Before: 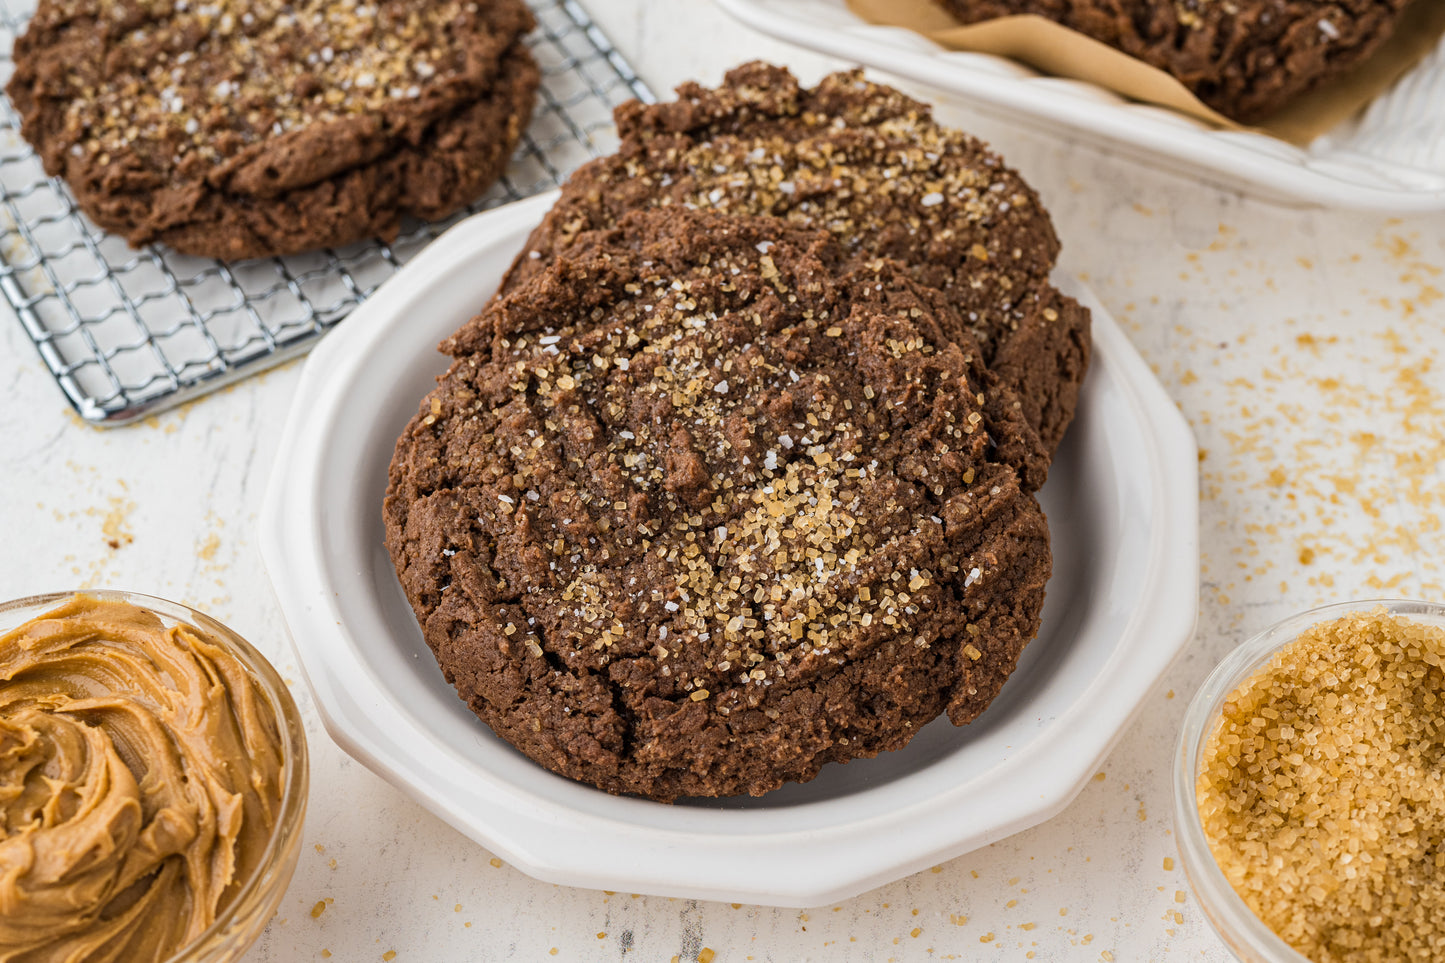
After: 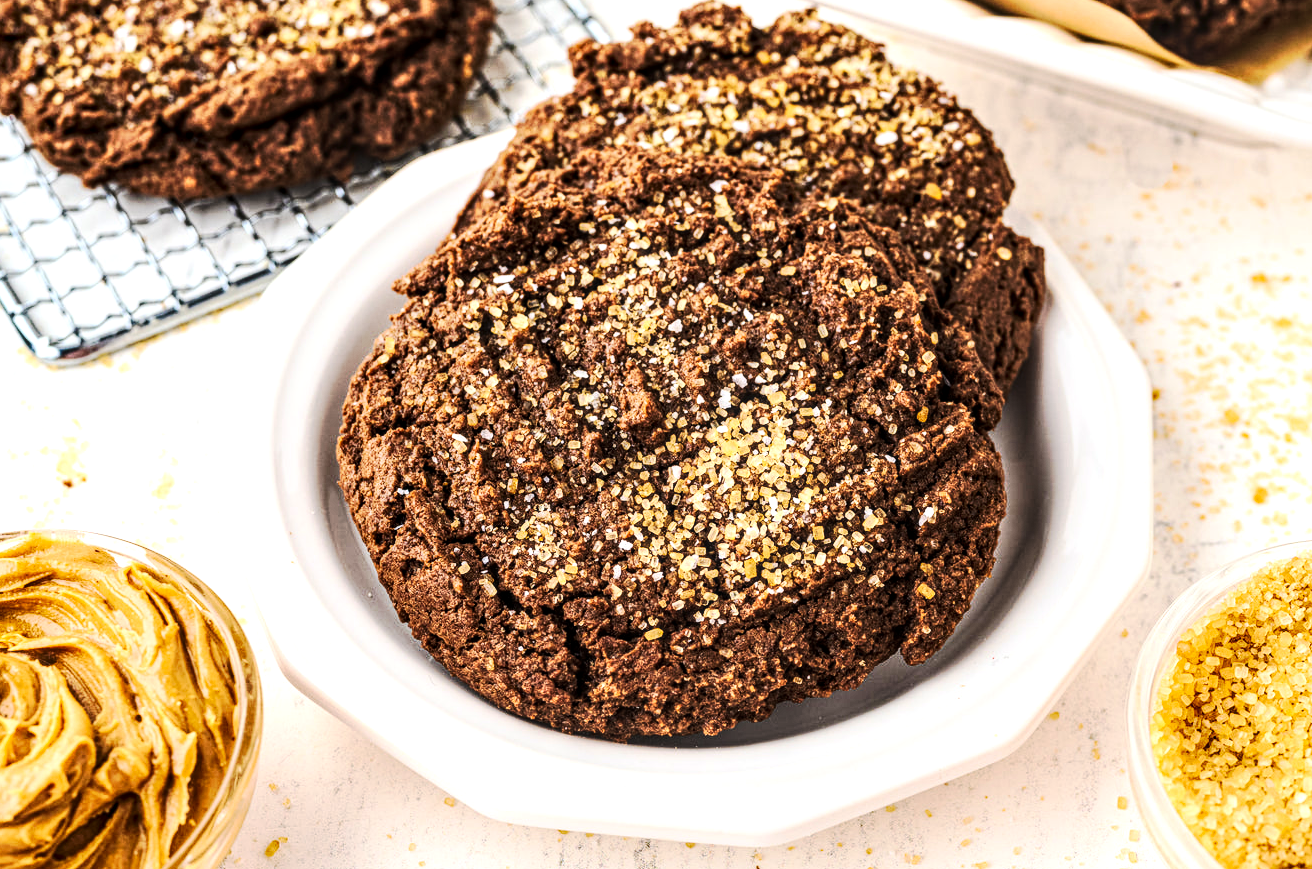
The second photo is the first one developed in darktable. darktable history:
color zones: curves: ch0 [(0, 0.5) (0.143, 0.5) (0.286, 0.5) (0.429, 0.5) (0.571, 0.5) (0.714, 0.476) (0.857, 0.5) (1, 0.5)]; ch2 [(0, 0.5) (0.143, 0.5) (0.286, 0.5) (0.429, 0.5) (0.571, 0.5) (0.714, 0.487) (0.857, 0.5) (1, 0.5)]
exposure: black level correction 0, exposure 0.695 EV, compensate exposure bias true, compensate highlight preservation false
tone equalizer: on, module defaults
contrast brightness saturation: contrast 0.241, brightness 0.095
crop: left 3.206%, top 6.435%, right 5.937%, bottom 3.277%
local contrast: detail 142%
tone curve: curves: ch0 [(0, 0) (0.003, 0.006) (0.011, 0.011) (0.025, 0.02) (0.044, 0.032) (0.069, 0.035) (0.1, 0.046) (0.136, 0.063) (0.177, 0.089) (0.224, 0.12) (0.277, 0.16) (0.335, 0.206) (0.399, 0.268) (0.468, 0.359) (0.543, 0.466) (0.623, 0.582) (0.709, 0.722) (0.801, 0.808) (0.898, 0.886) (1, 1)], preserve colors none
